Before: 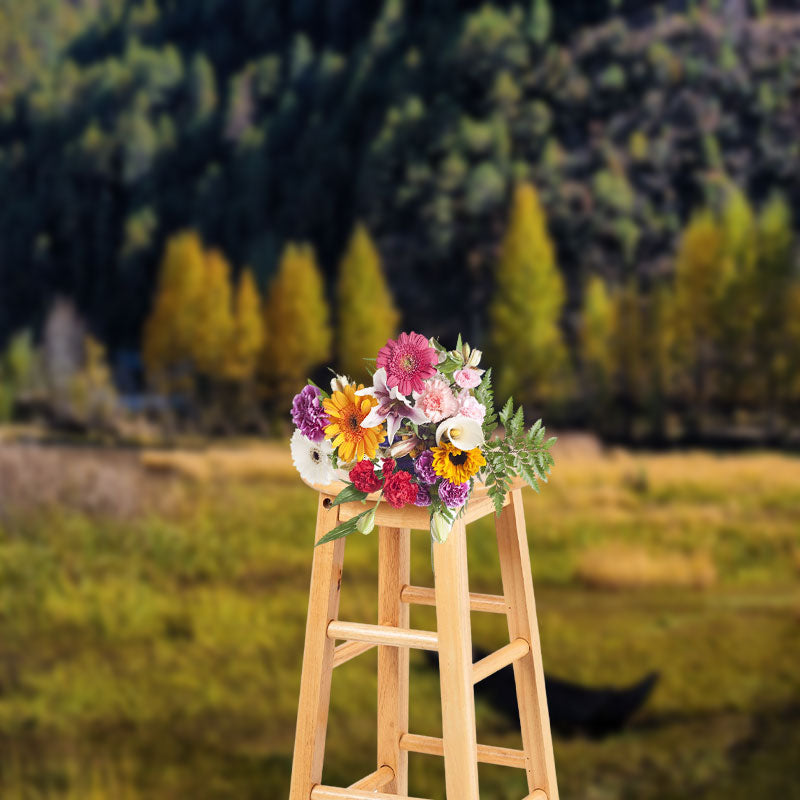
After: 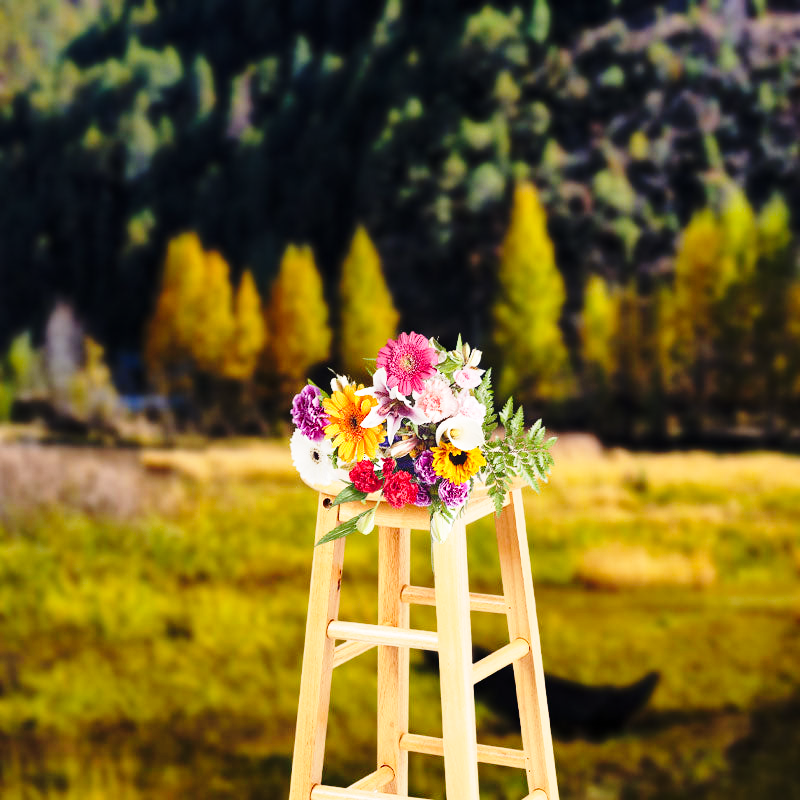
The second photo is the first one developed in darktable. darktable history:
base curve: curves: ch0 [(0, 0) (0.04, 0.03) (0.133, 0.232) (0.448, 0.748) (0.843, 0.968) (1, 1)], preserve colors none
